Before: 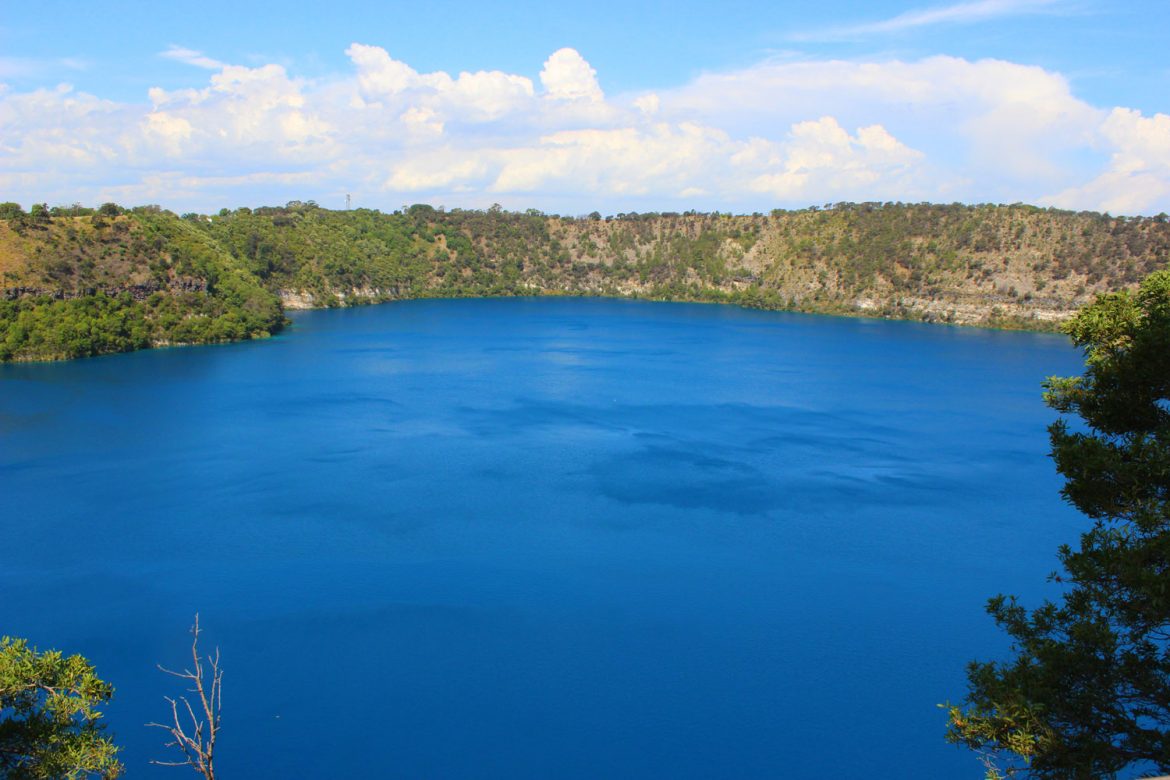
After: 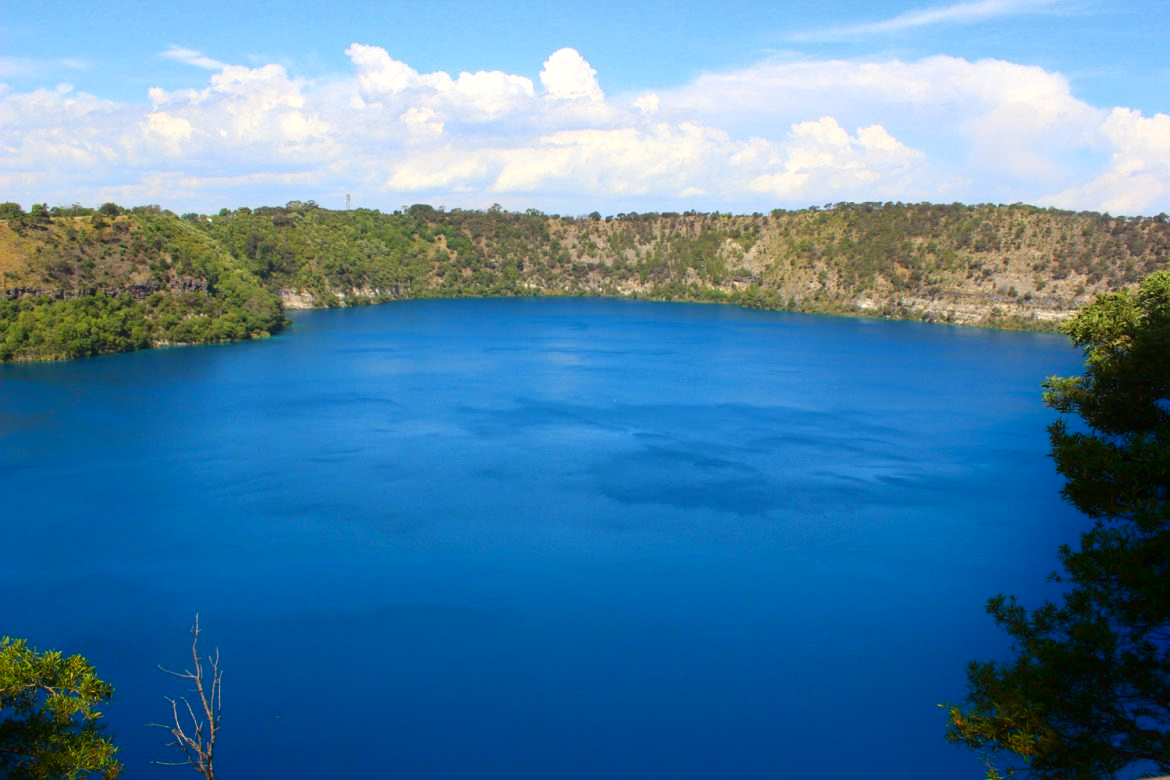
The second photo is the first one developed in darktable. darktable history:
shadows and highlights: shadows -88.03, highlights -35.45, shadows color adjustment 99.15%, highlights color adjustment 0%, soften with gaussian
levels: levels [0, 0.48, 0.961]
